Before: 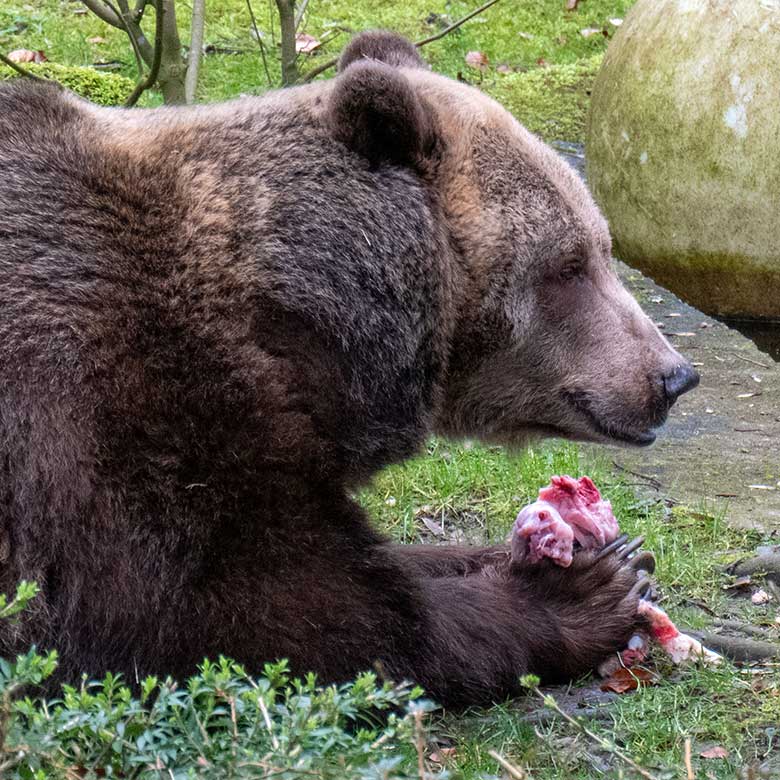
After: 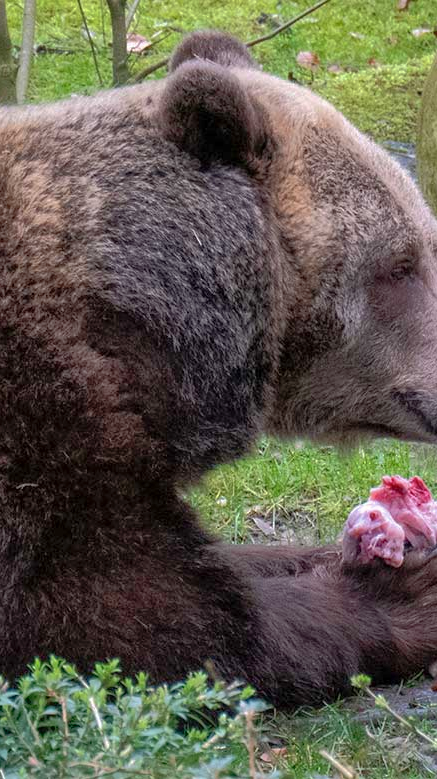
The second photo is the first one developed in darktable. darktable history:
crop: left 21.749%, right 22.105%, bottom 0.009%
shadows and highlights: on, module defaults
